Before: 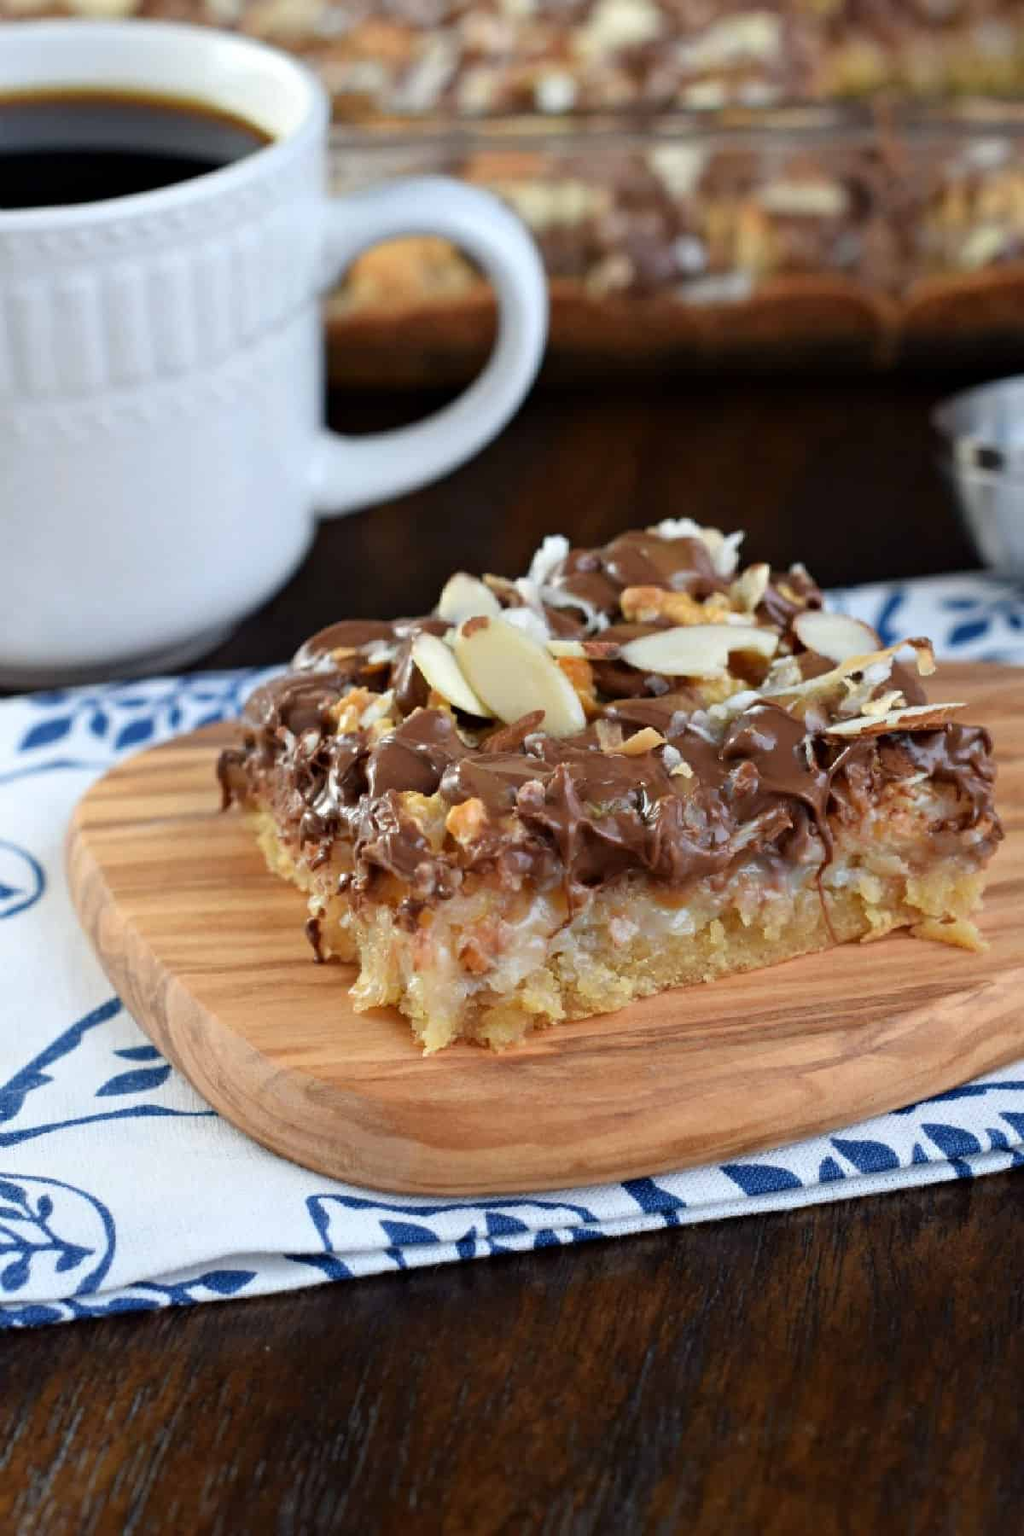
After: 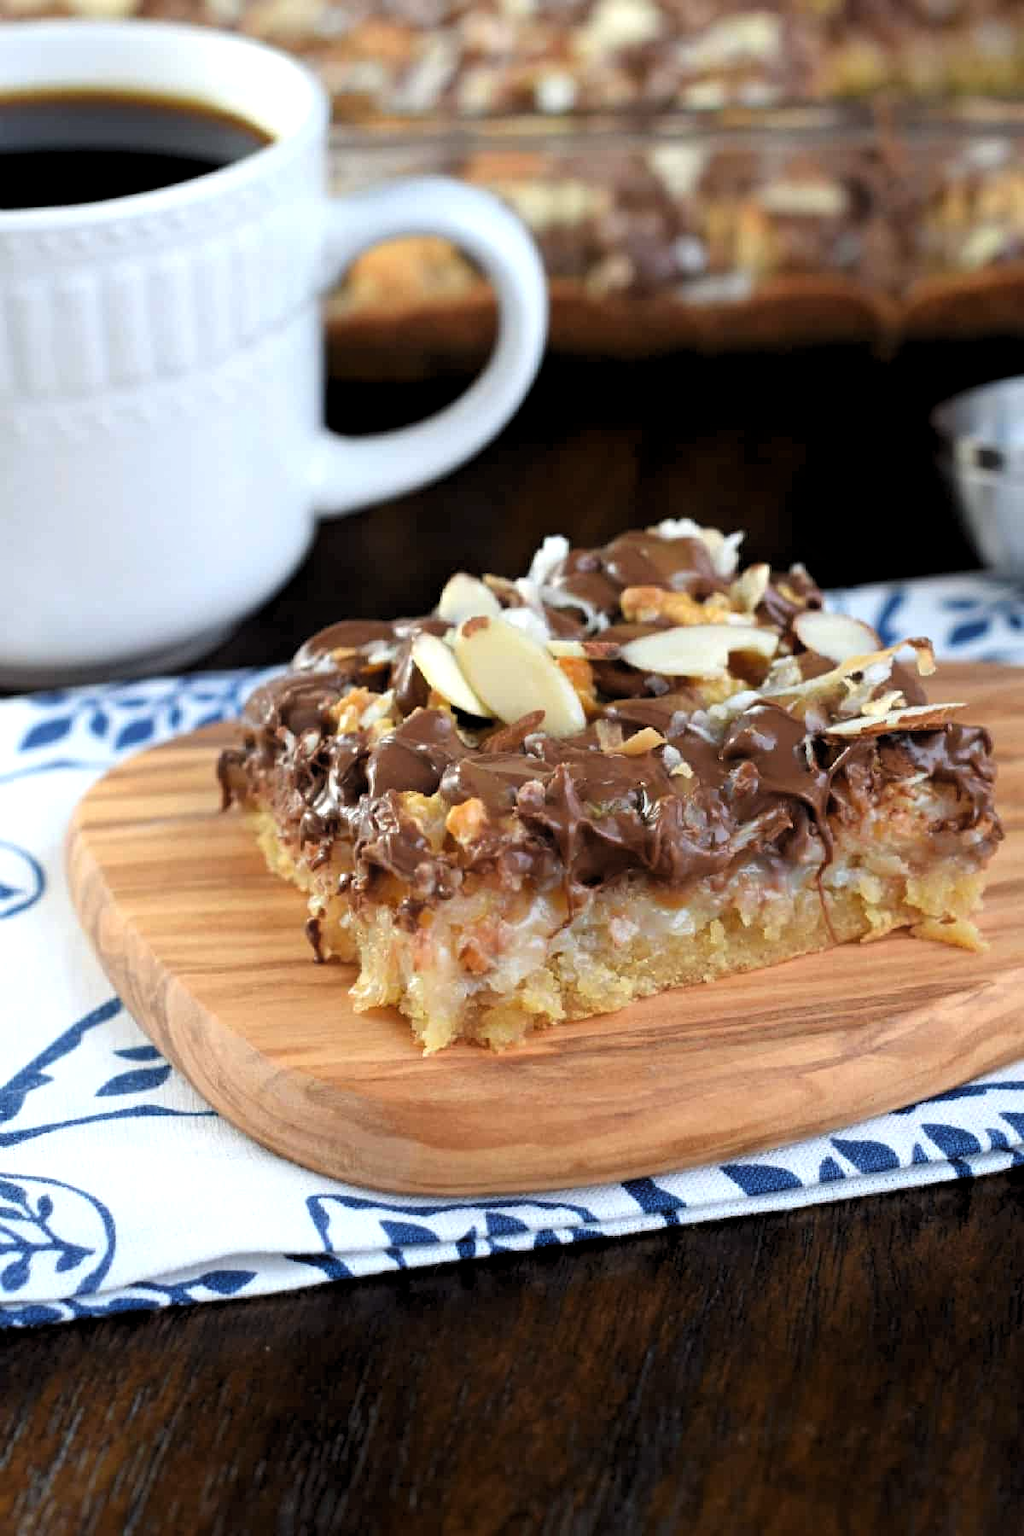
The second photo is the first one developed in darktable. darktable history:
contrast equalizer: y [[0.5, 0.488, 0.462, 0.461, 0.491, 0.5], [0.5 ×6], [0.5 ×6], [0 ×6], [0 ×6]]
levels: black 8.53%, levels [0.055, 0.477, 0.9]
